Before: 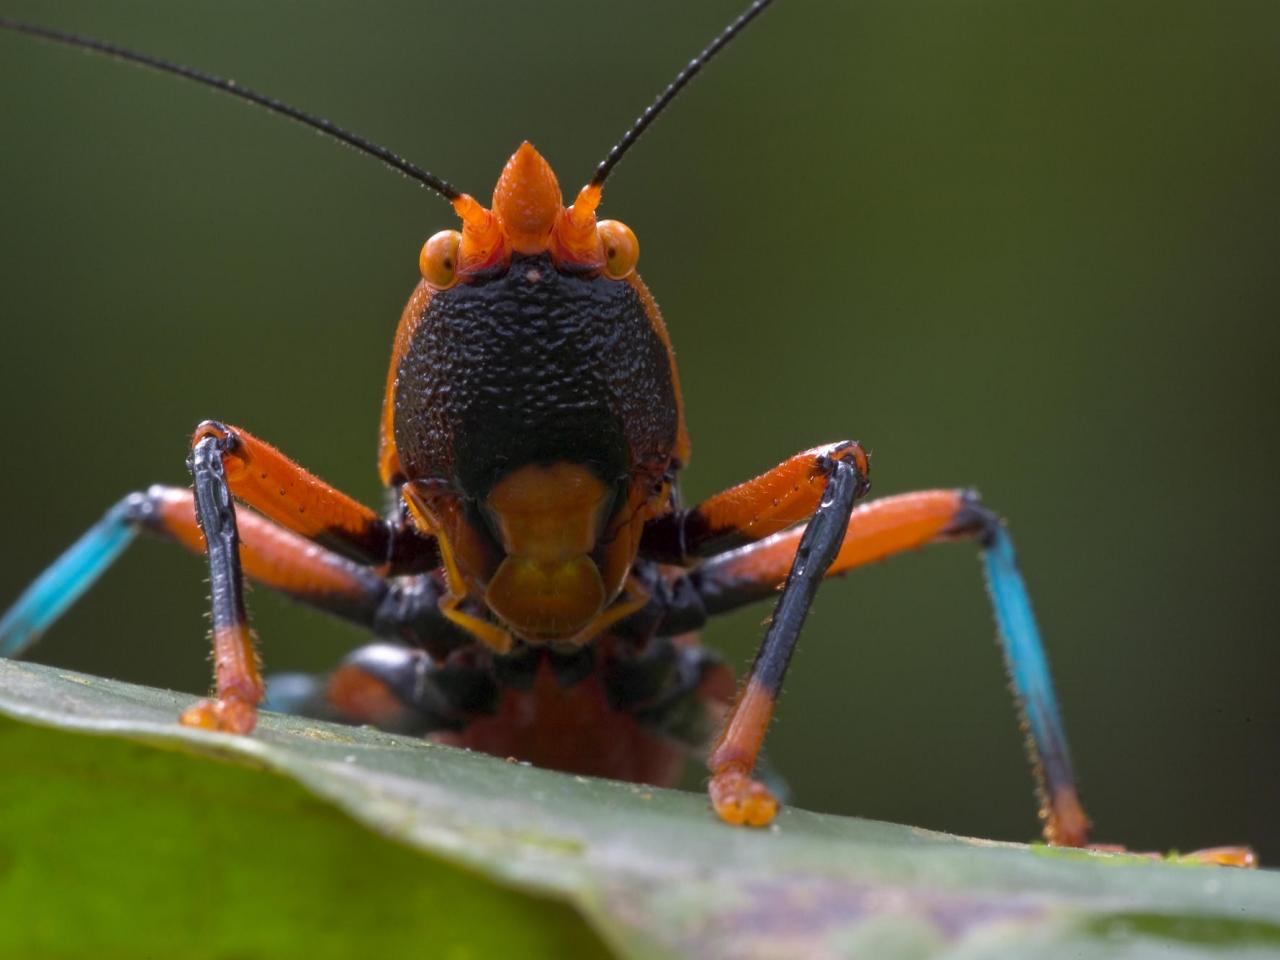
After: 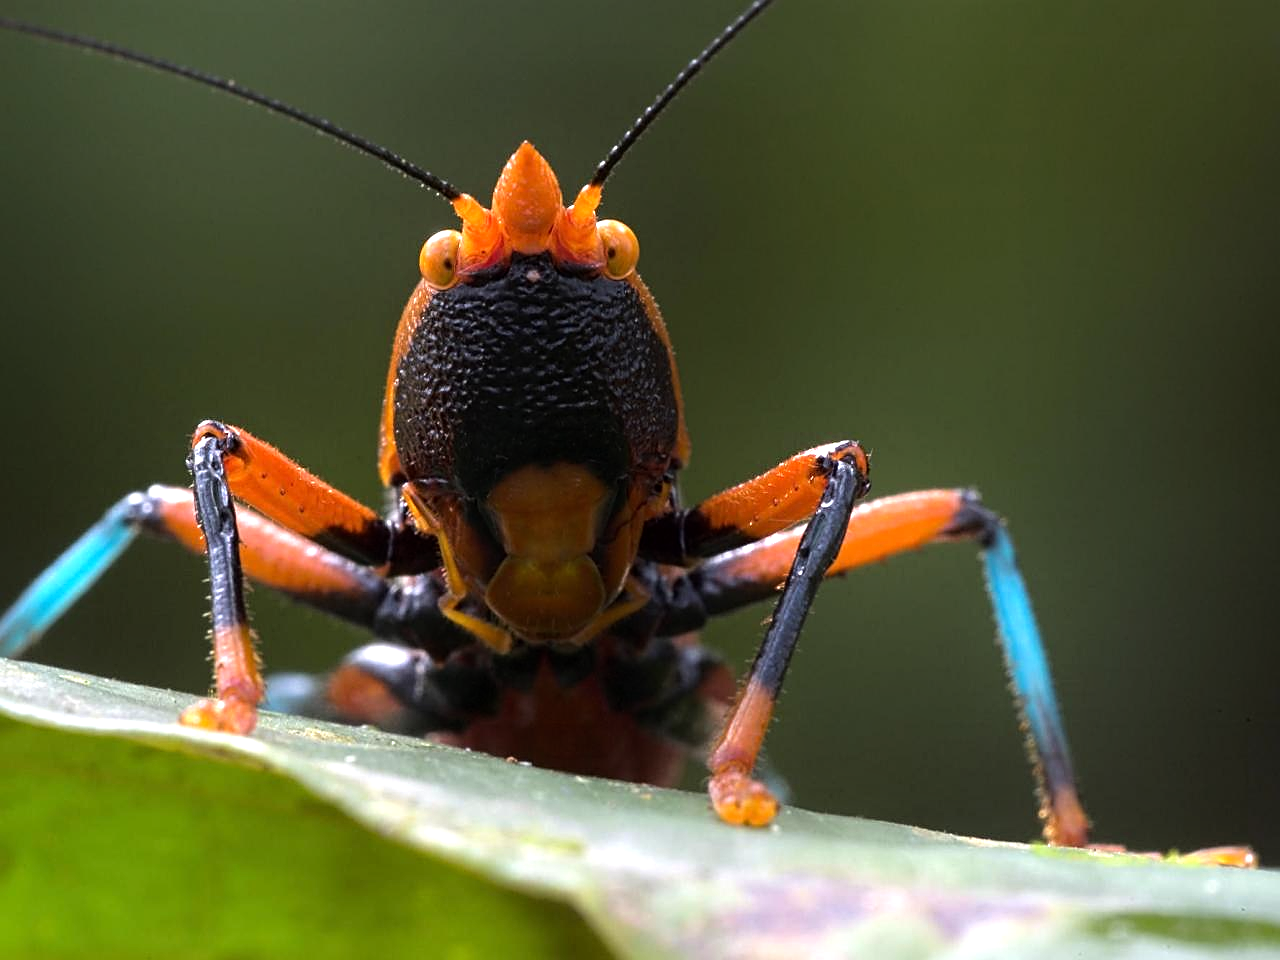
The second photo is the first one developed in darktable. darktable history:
tone equalizer: -8 EV -1.1 EV, -7 EV -0.987 EV, -6 EV -0.85 EV, -5 EV -0.592 EV, -3 EV 0.579 EV, -2 EV 0.874 EV, -1 EV 1 EV, +0 EV 1.08 EV, mask exposure compensation -0.507 EV
sharpen: on, module defaults
